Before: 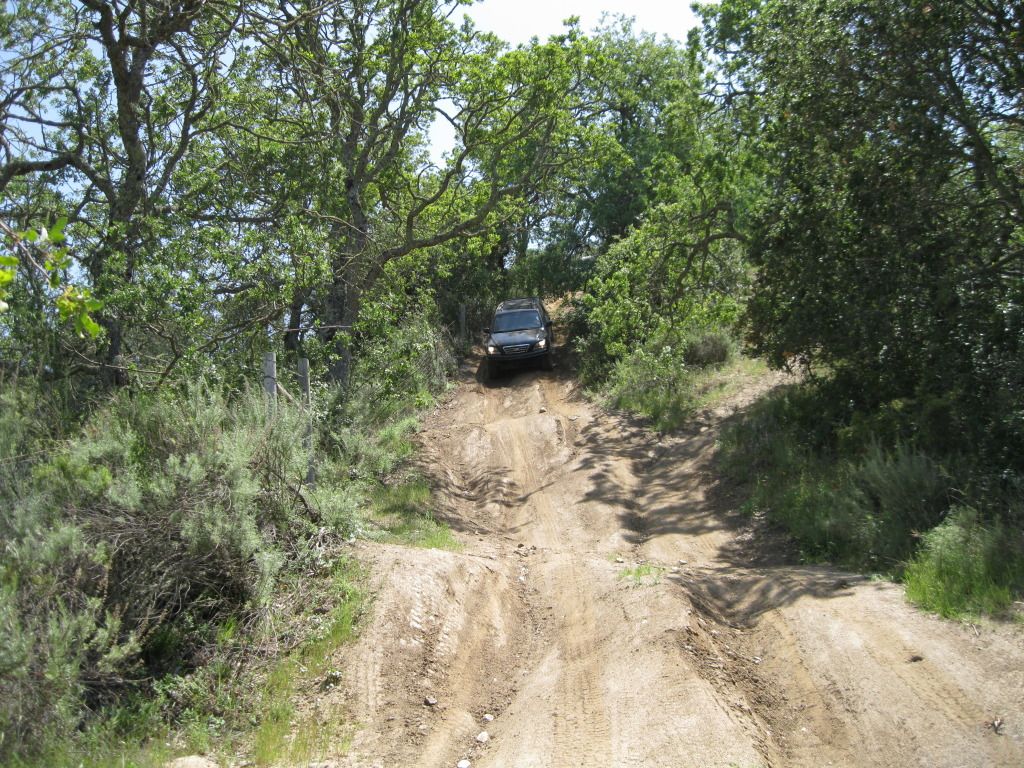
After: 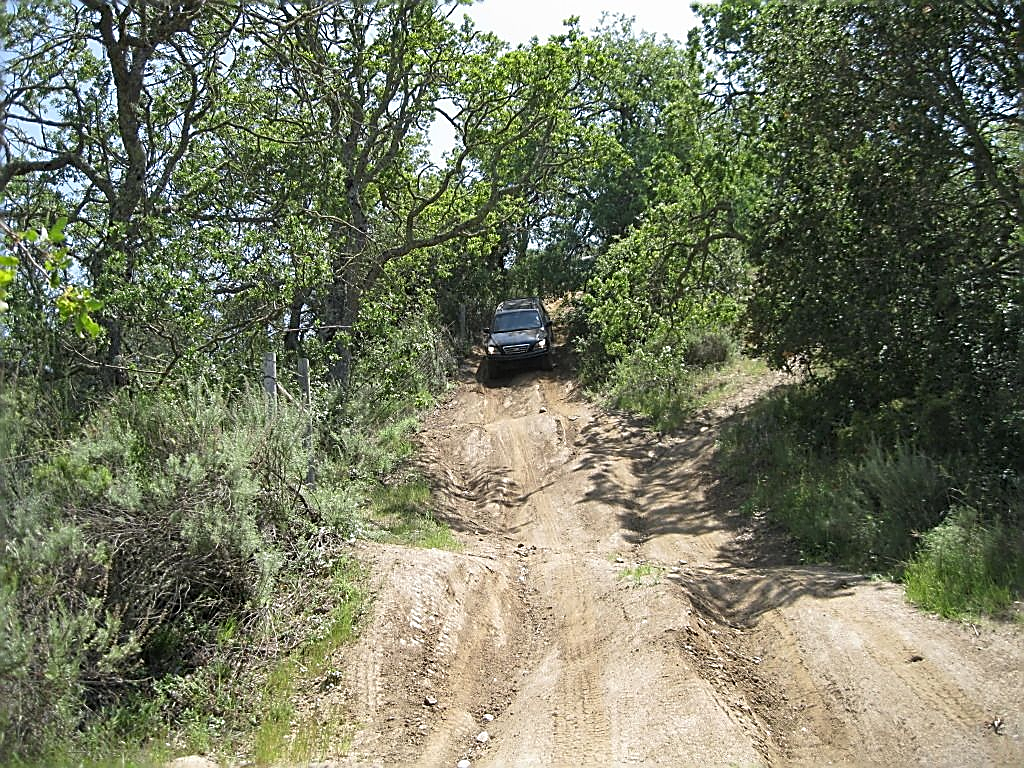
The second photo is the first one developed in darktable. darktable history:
sharpen: radius 1.685, amount 1.294
shadows and highlights: shadows 20.55, highlights -20.99, soften with gaussian
